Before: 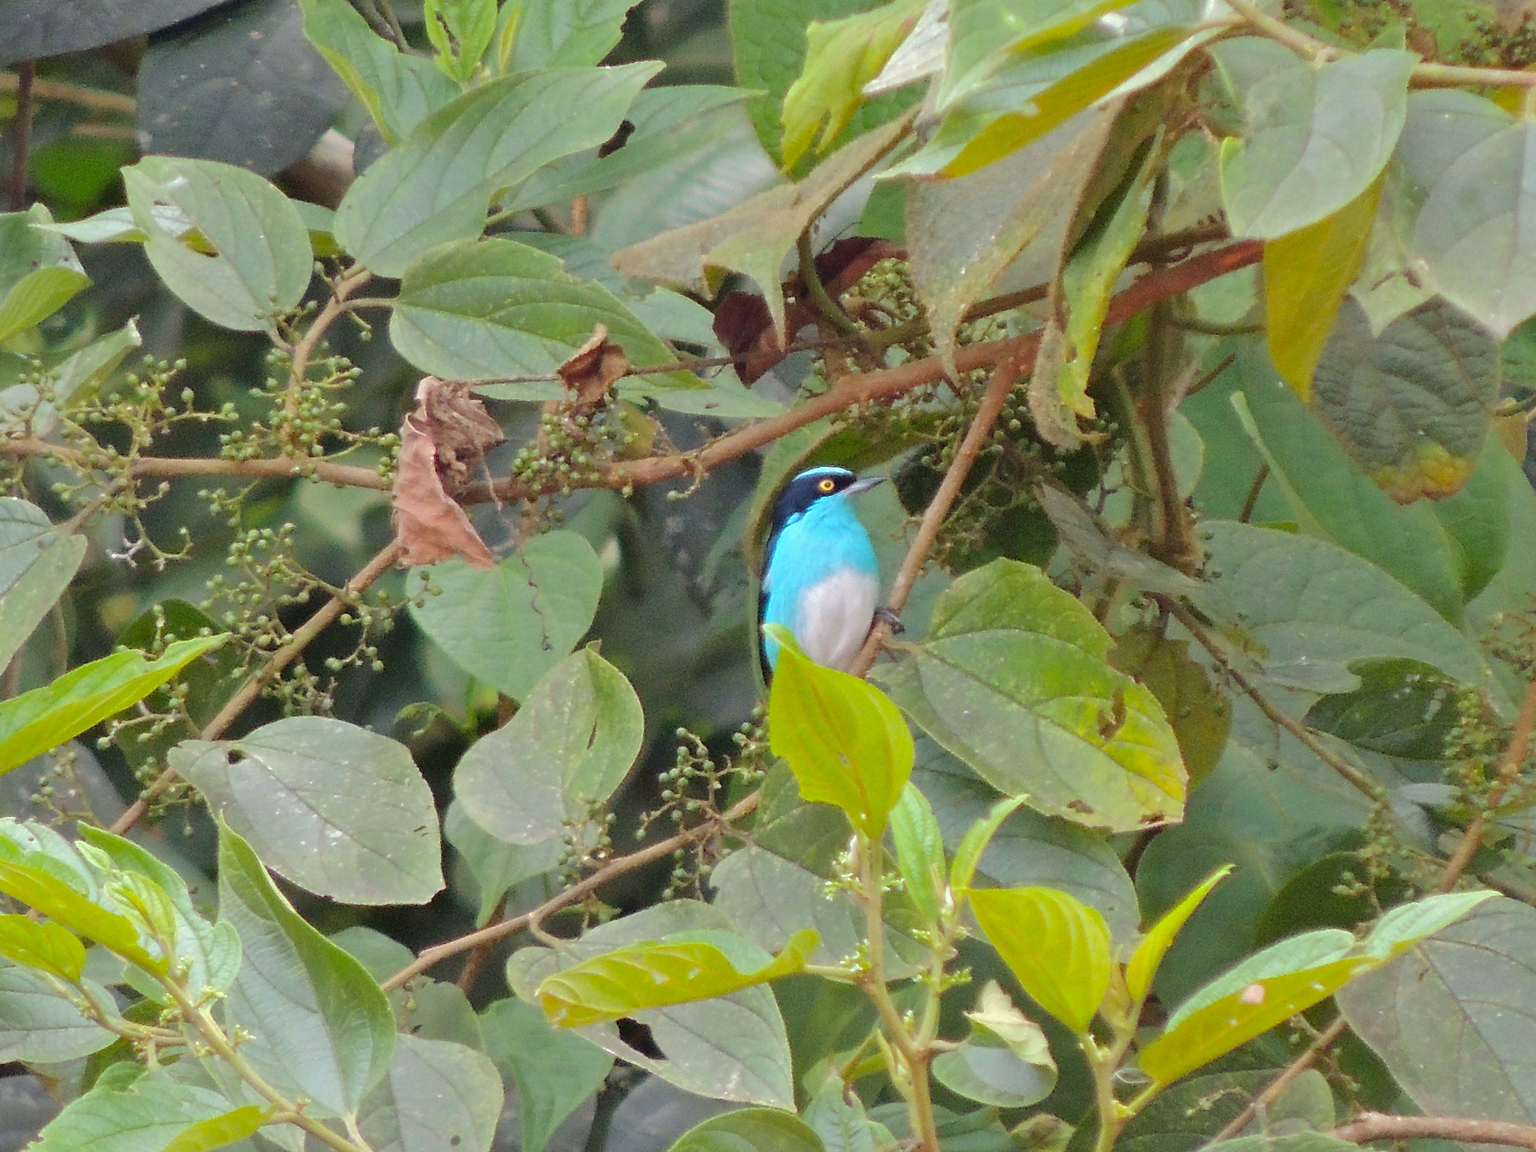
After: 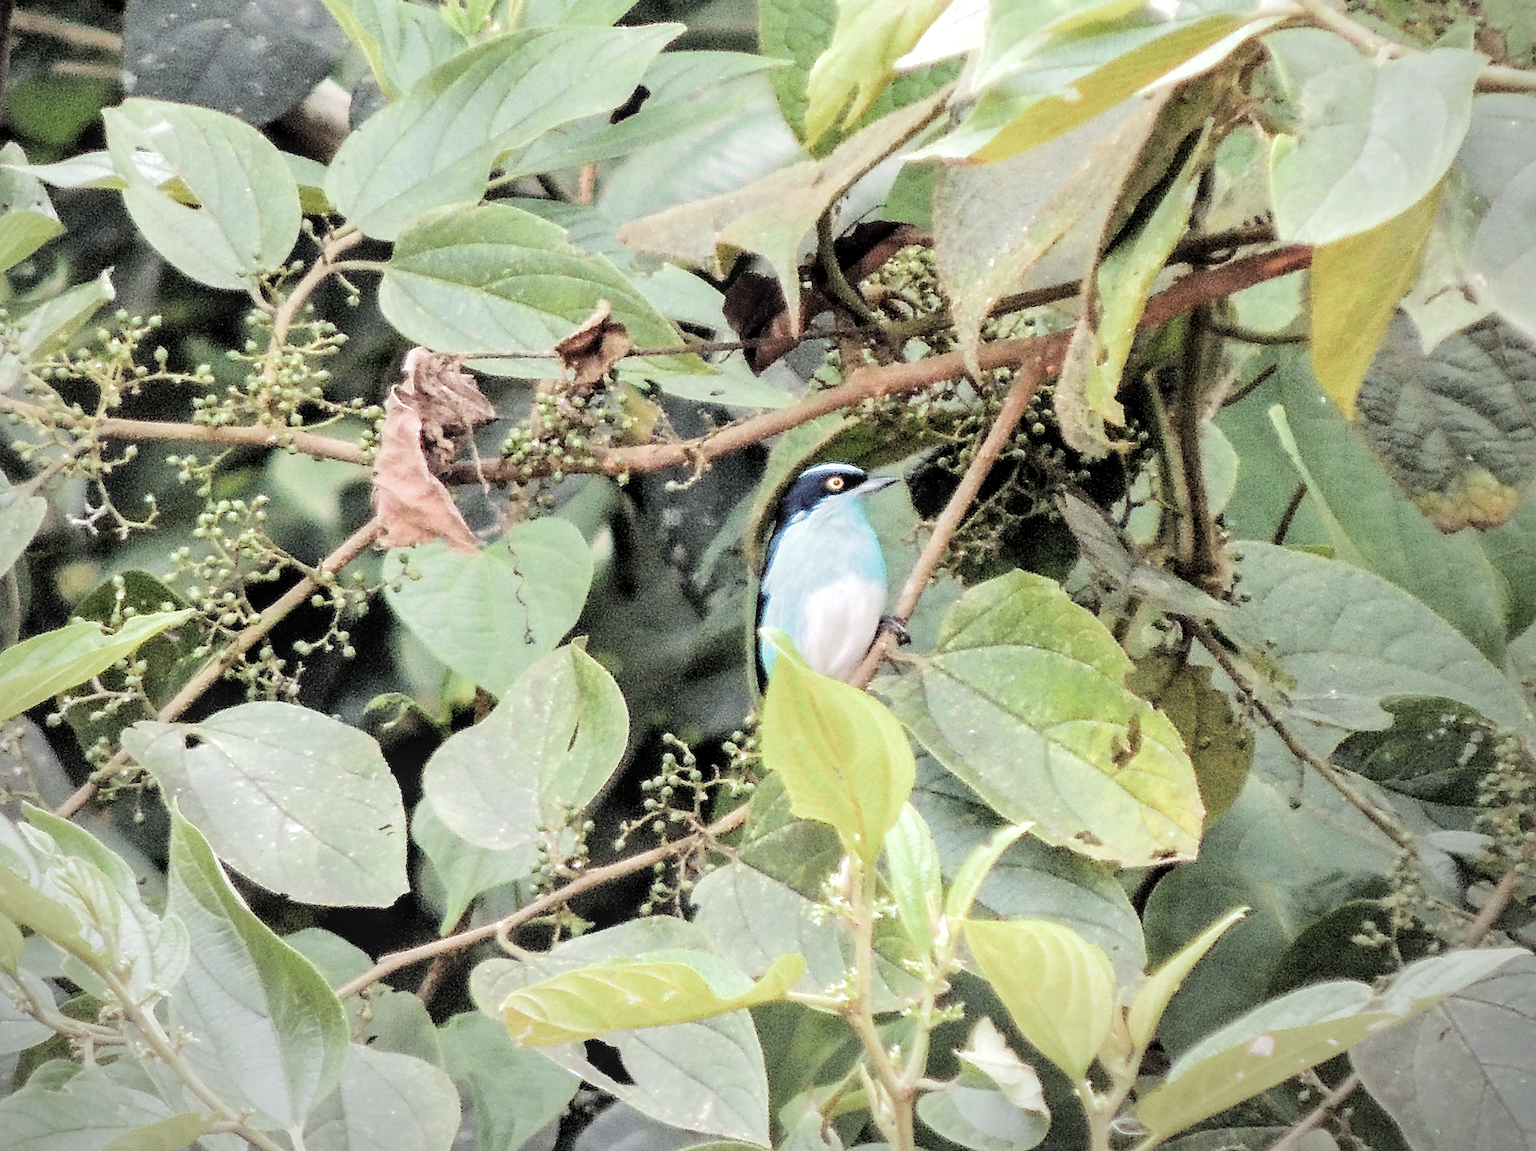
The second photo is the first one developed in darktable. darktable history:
local contrast: detail 130%
contrast brightness saturation: saturation -0.158
sharpen: on, module defaults
vignetting: fall-off radius 60.96%, brightness -0.575, center (-0.053, -0.353)
filmic rgb: black relative exposure -4 EV, white relative exposure 2.98 EV, hardness 2.98, contrast 1.387, add noise in highlights 0.001, preserve chrominance max RGB, color science v3 (2019), use custom middle-gray values true, iterations of high-quality reconstruction 0, contrast in highlights soft
tone curve: curves: ch0 [(0, 0) (0.55, 0.716) (0.841, 0.969)], color space Lab, independent channels, preserve colors none
crop and rotate: angle -2.79°
